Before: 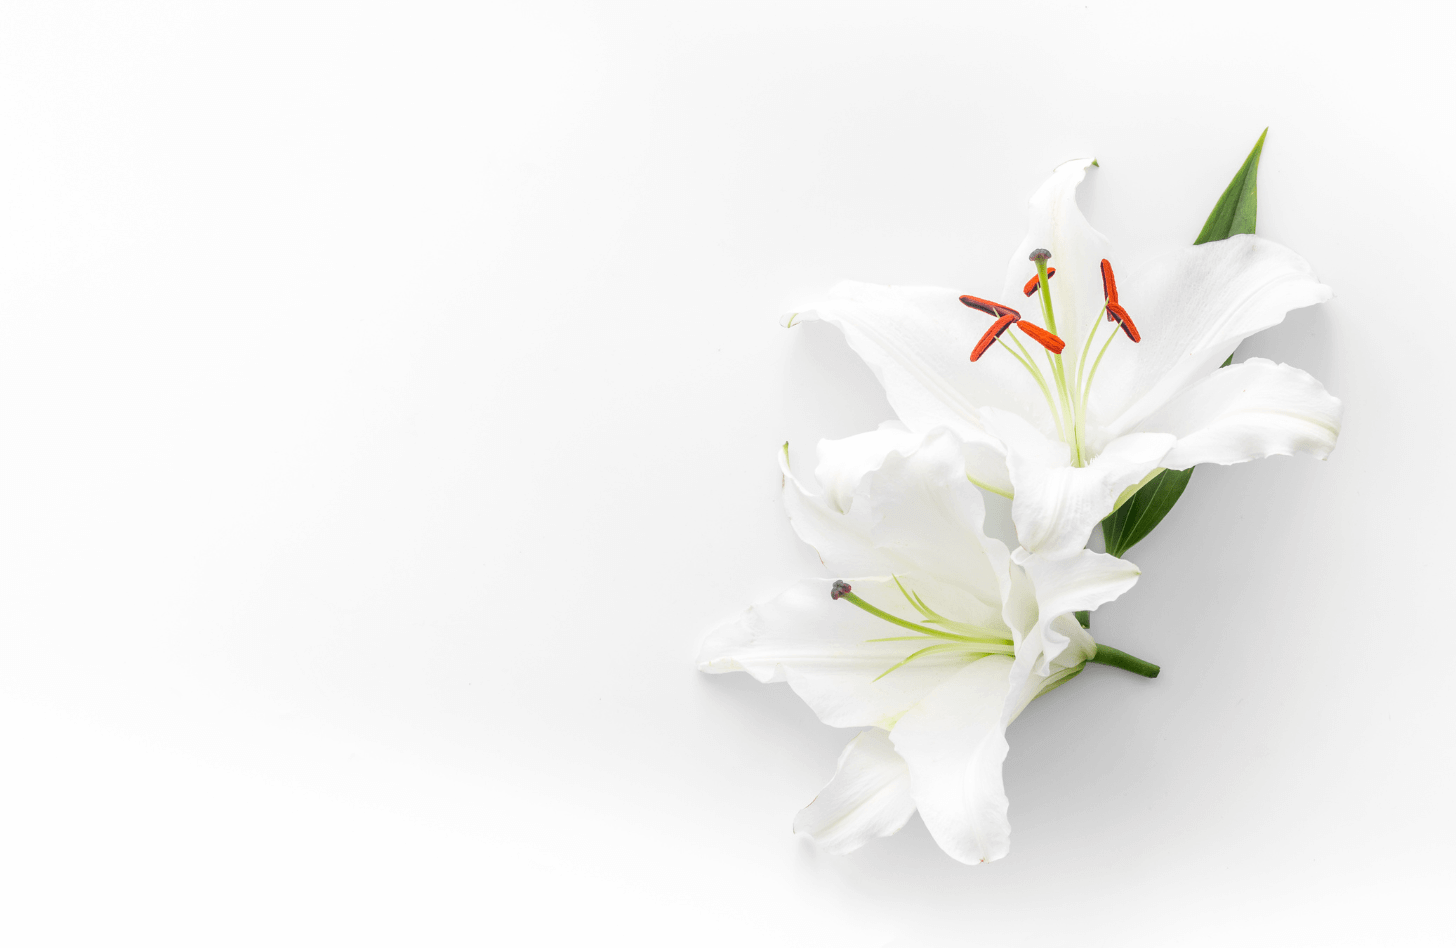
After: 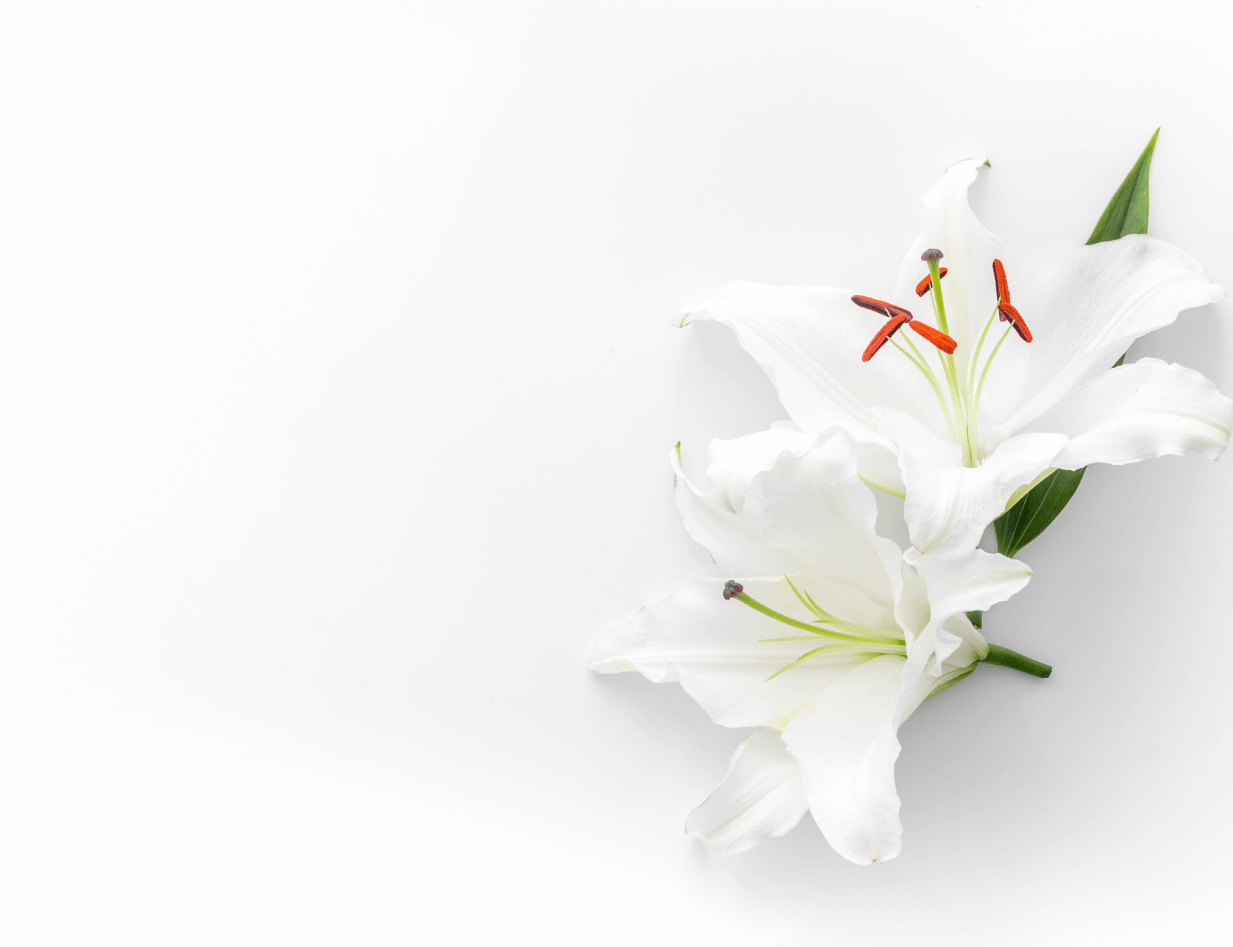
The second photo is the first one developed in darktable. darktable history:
crop: left 7.466%, right 7.786%
